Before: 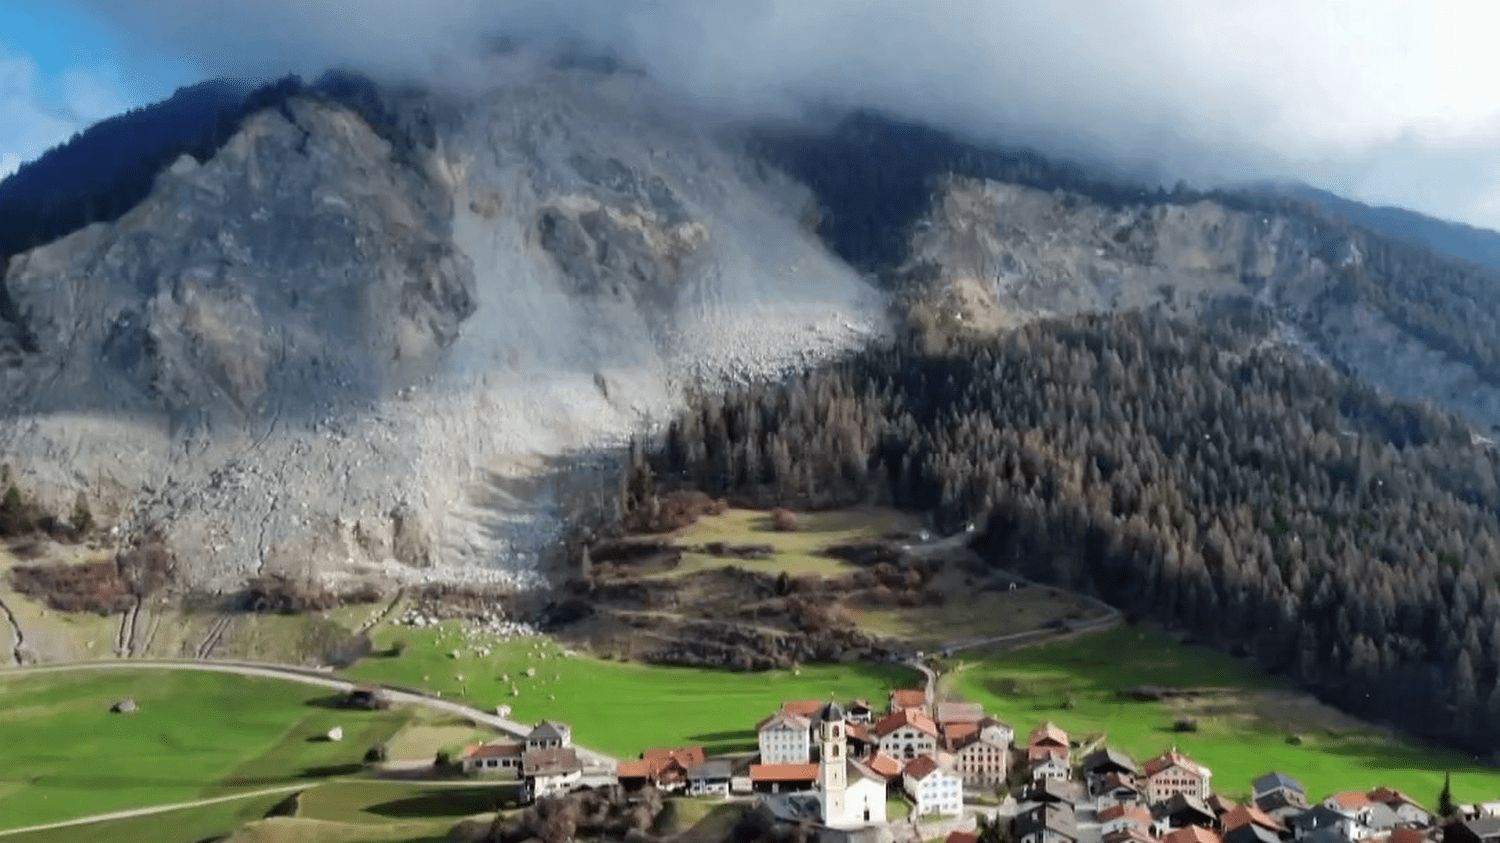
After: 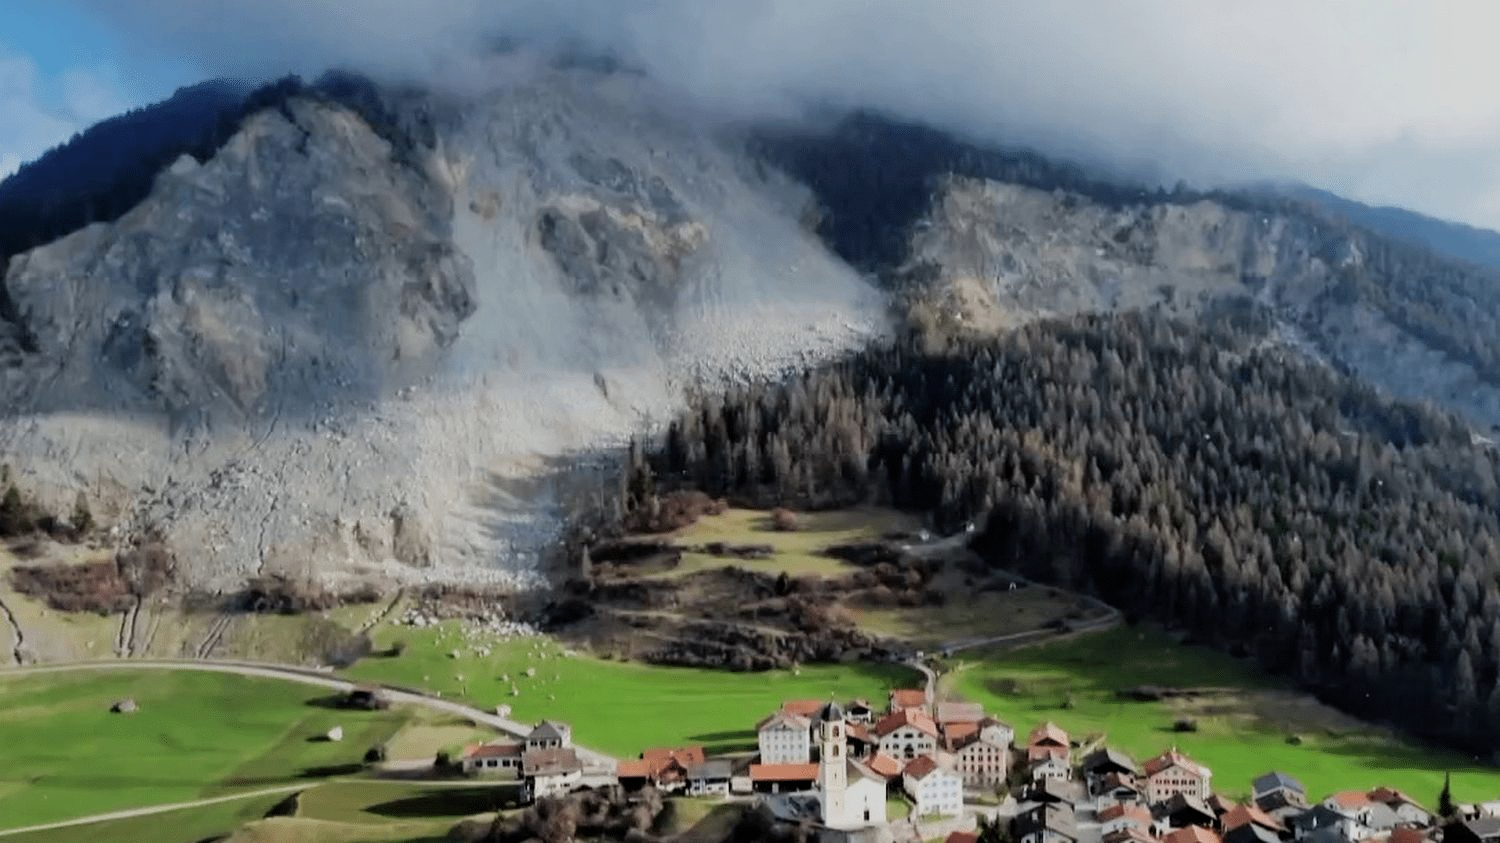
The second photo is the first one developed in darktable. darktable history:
color balance rgb: global vibrance -1%, saturation formula JzAzBz (2021)
filmic rgb: black relative exposure -7.65 EV, white relative exposure 4.56 EV, hardness 3.61, contrast 1.05
